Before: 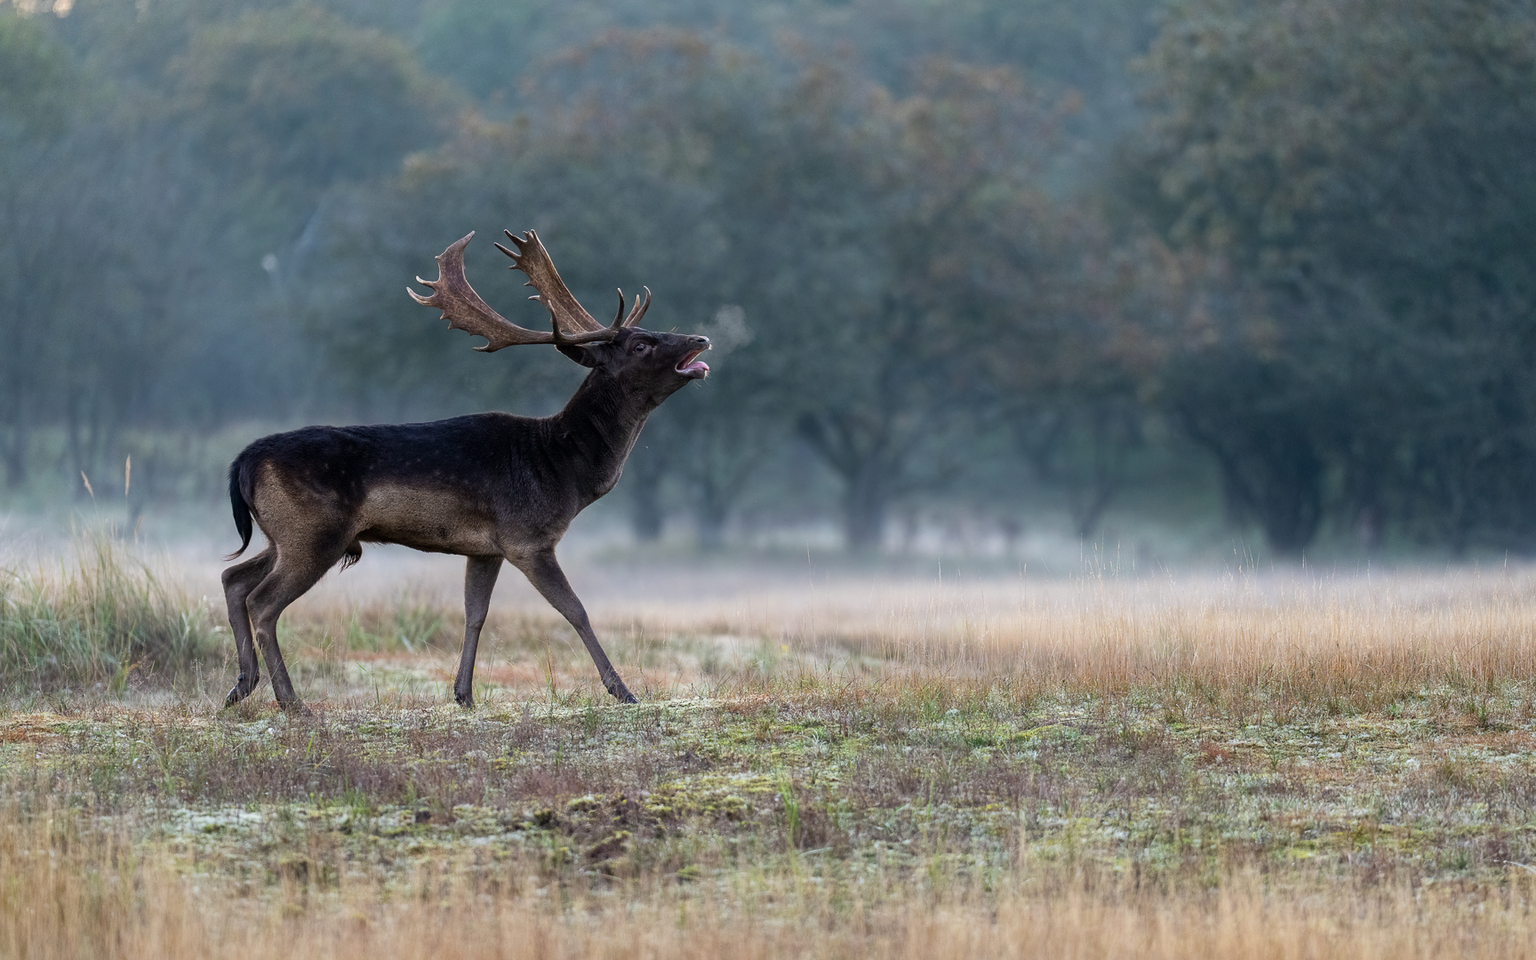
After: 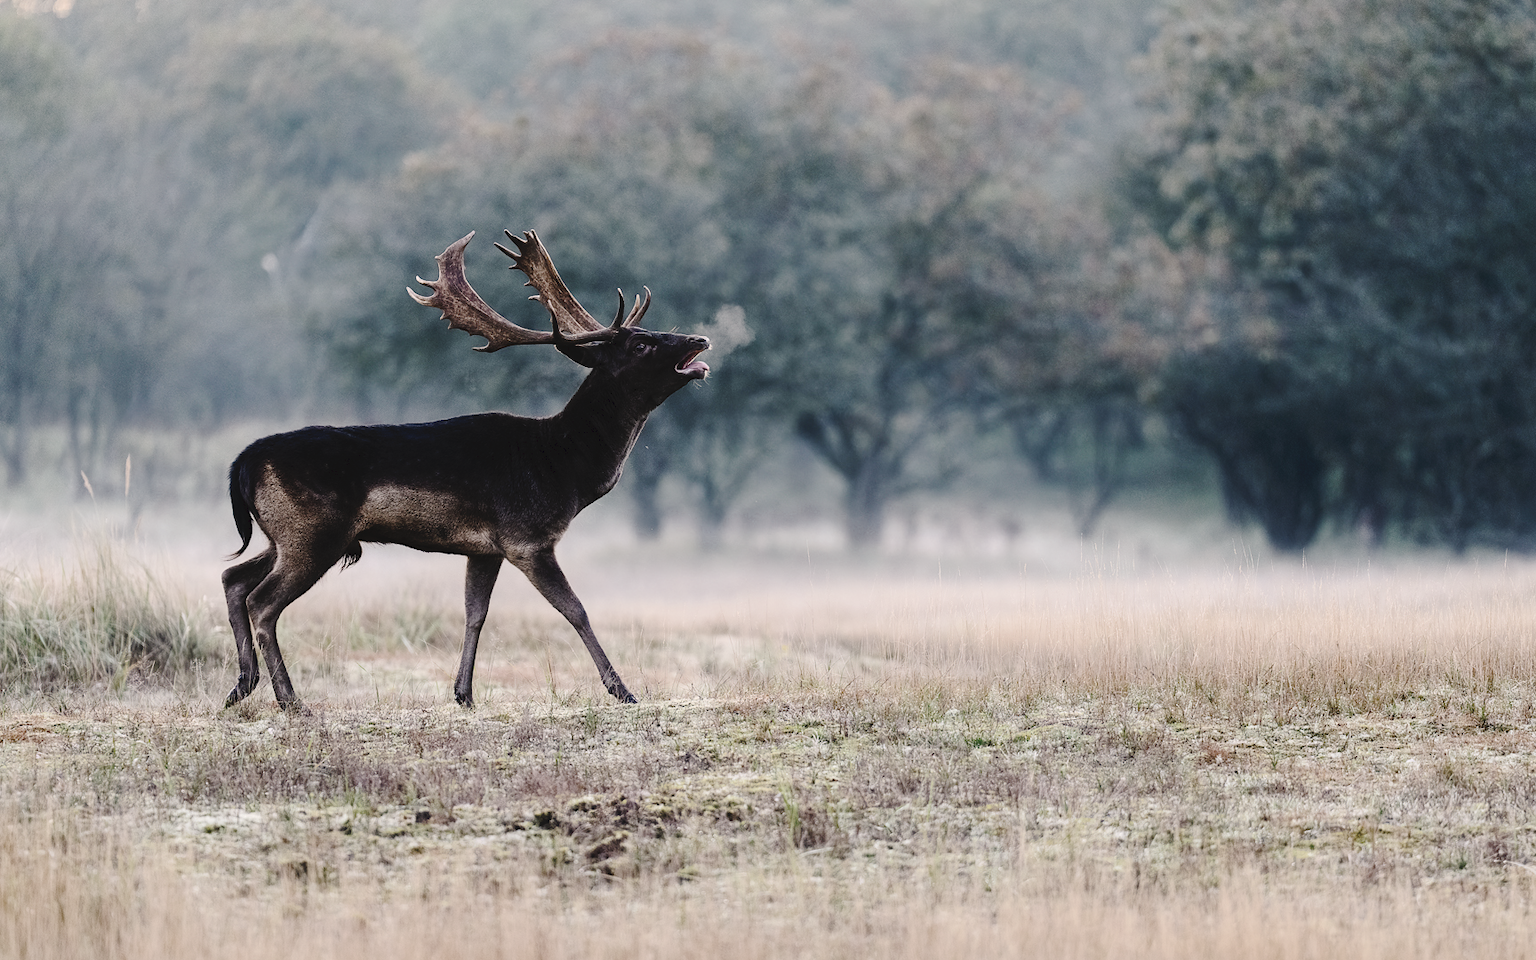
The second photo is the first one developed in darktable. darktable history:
tone curve: curves: ch0 [(0, 0) (0.003, 0.057) (0.011, 0.061) (0.025, 0.065) (0.044, 0.075) (0.069, 0.082) (0.1, 0.09) (0.136, 0.102) (0.177, 0.145) (0.224, 0.195) (0.277, 0.27) (0.335, 0.374) (0.399, 0.486) (0.468, 0.578) (0.543, 0.652) (0.623, 0.717) (0.709, 0.778) (0.801, 0.837) (0.898, 0.909) (1, 1)], preserve colors none
color zones: curves: ch0 [(0.27, 0.396) (0.563, 0.504) (0.75, 0.5) (0.787, 0.307)]
color correction: highlights a* 5.53, highlights b* 5.22, saturation 0.633
contrast brightness saturation: contrast 0.236, brightness 0.091
